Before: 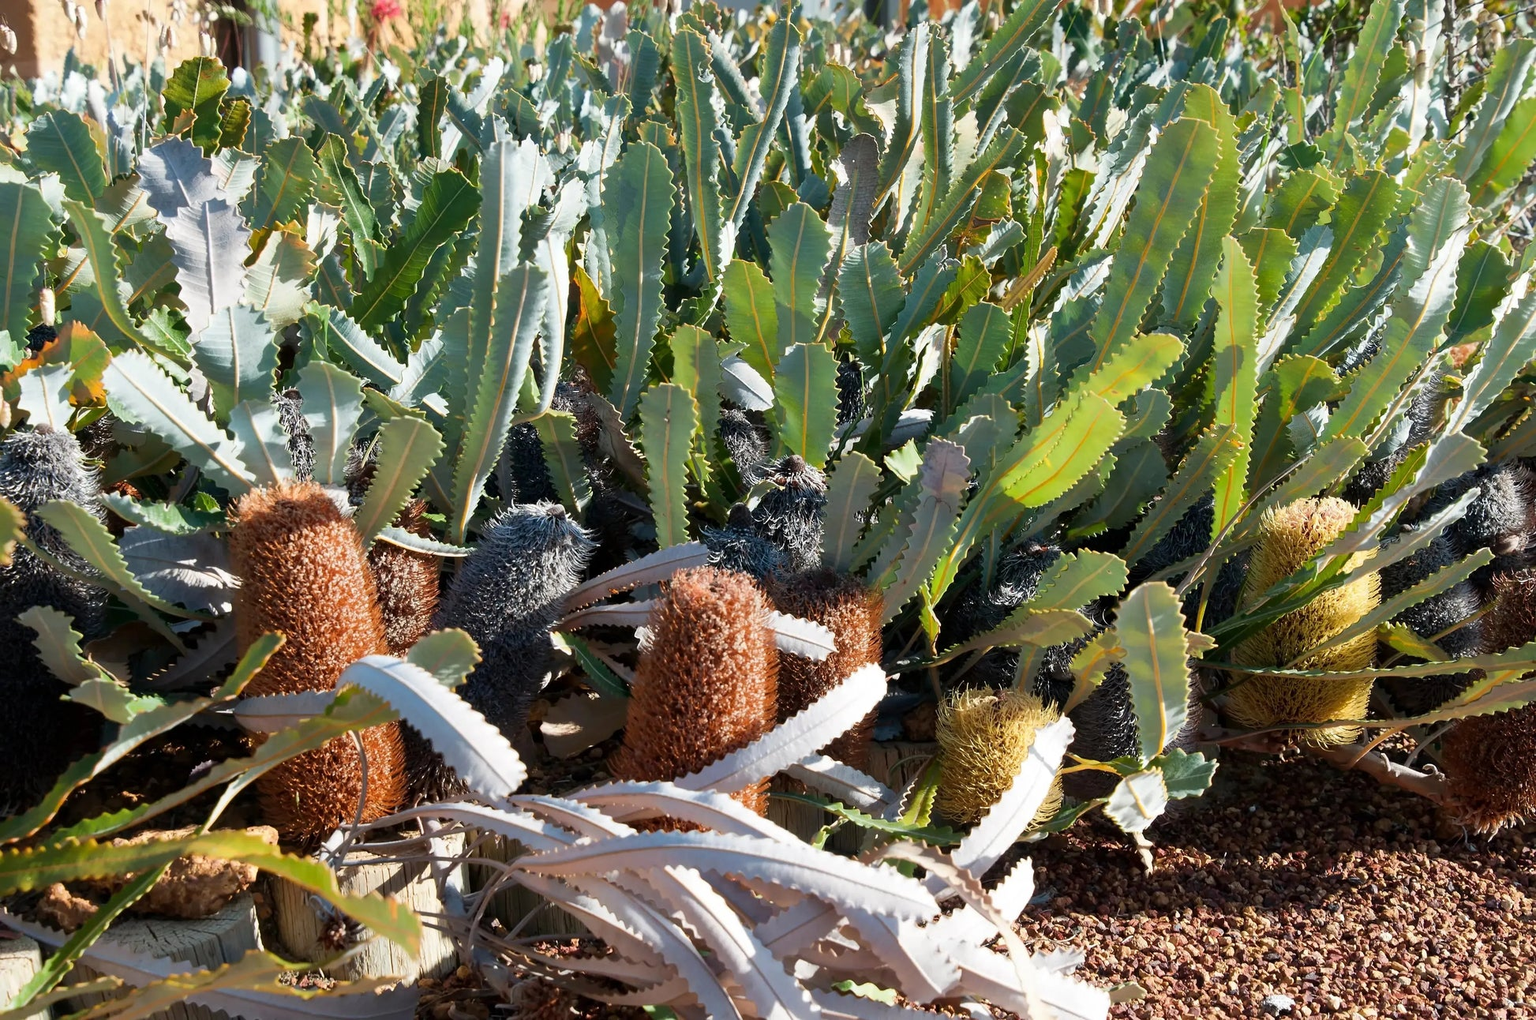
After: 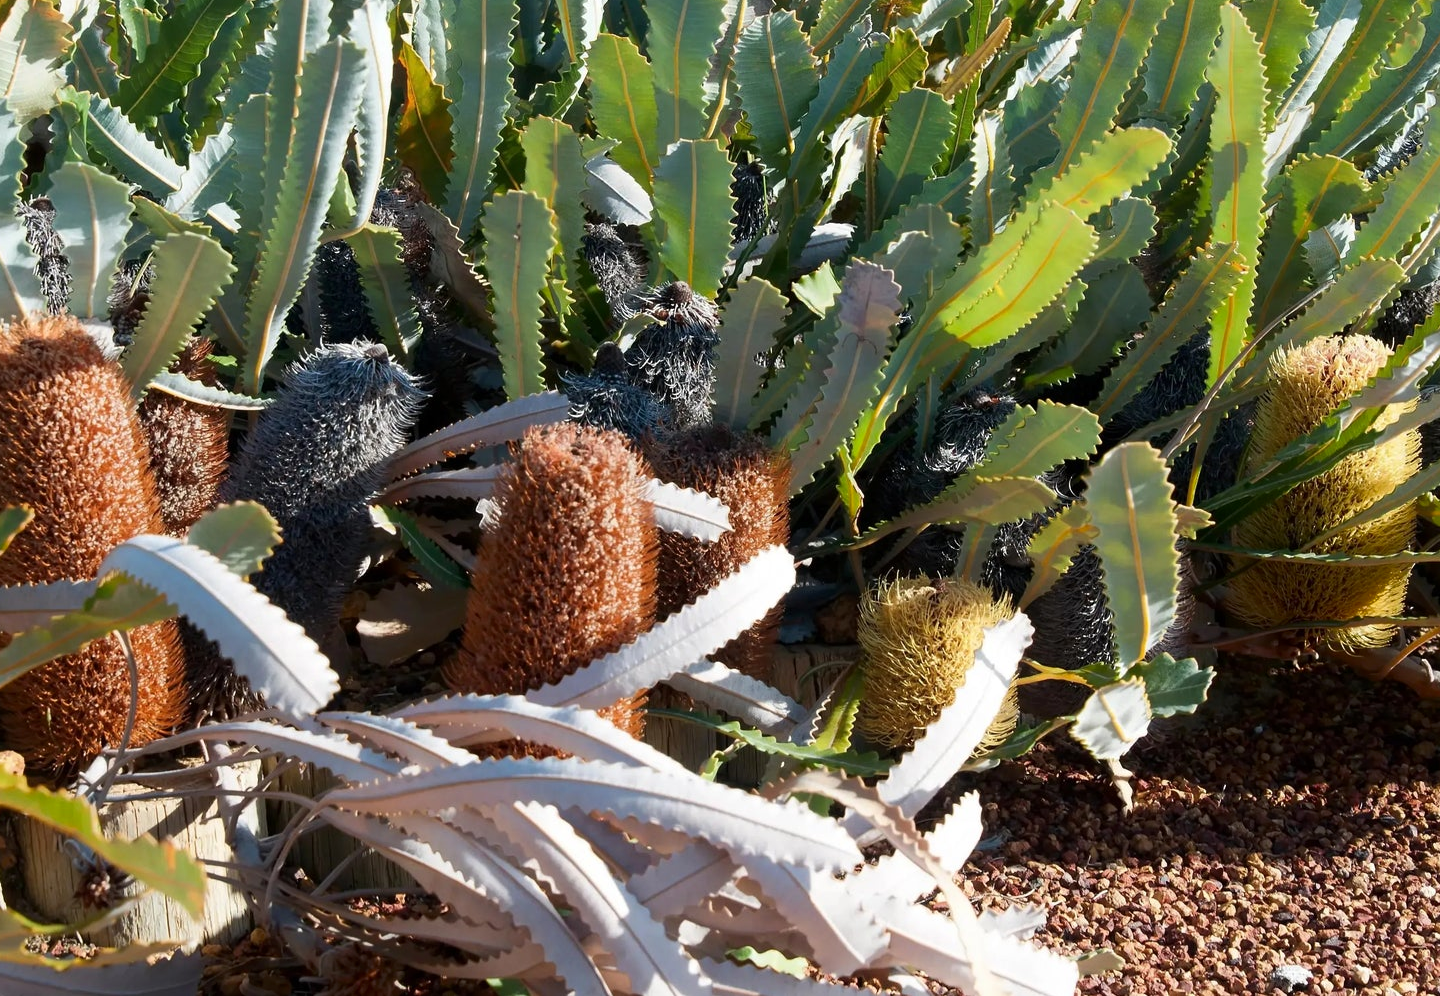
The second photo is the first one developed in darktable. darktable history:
shadows and highlights: shadows -54.3, highlights 86.09, soften with gaussian
crop: left 16.871%, top 22.857%, right 9.116%
